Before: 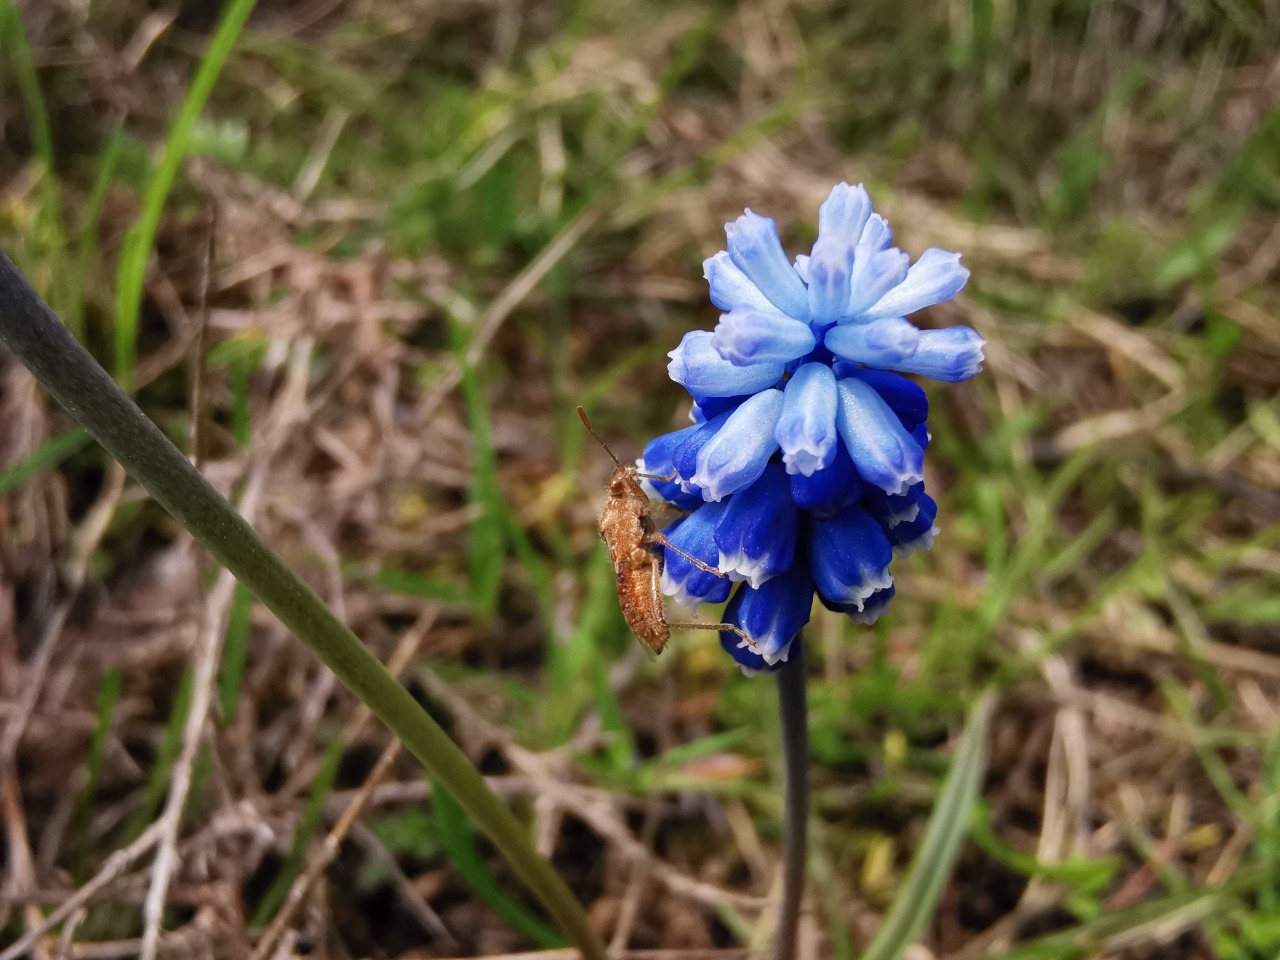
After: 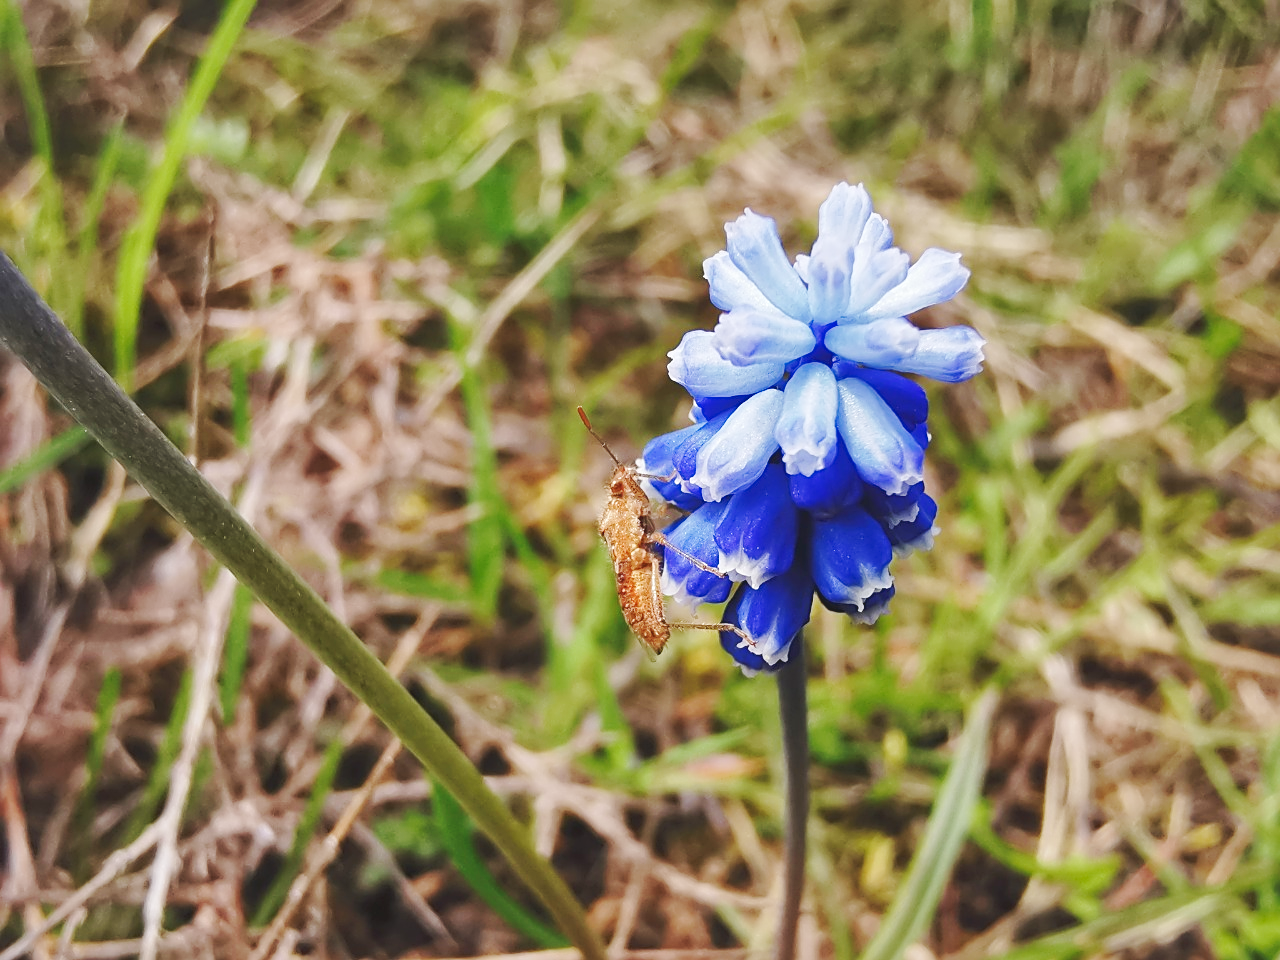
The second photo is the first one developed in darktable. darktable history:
shadows and highlights: on, module defaults
sharpen: on, module defaults
base curve: curves: ch0 [(0, 0.007) (0.028, 0.063) (0.121, 0.311) (0.46, 0.743) (0.859, 0.957) (1, 1)], preserve colors none
